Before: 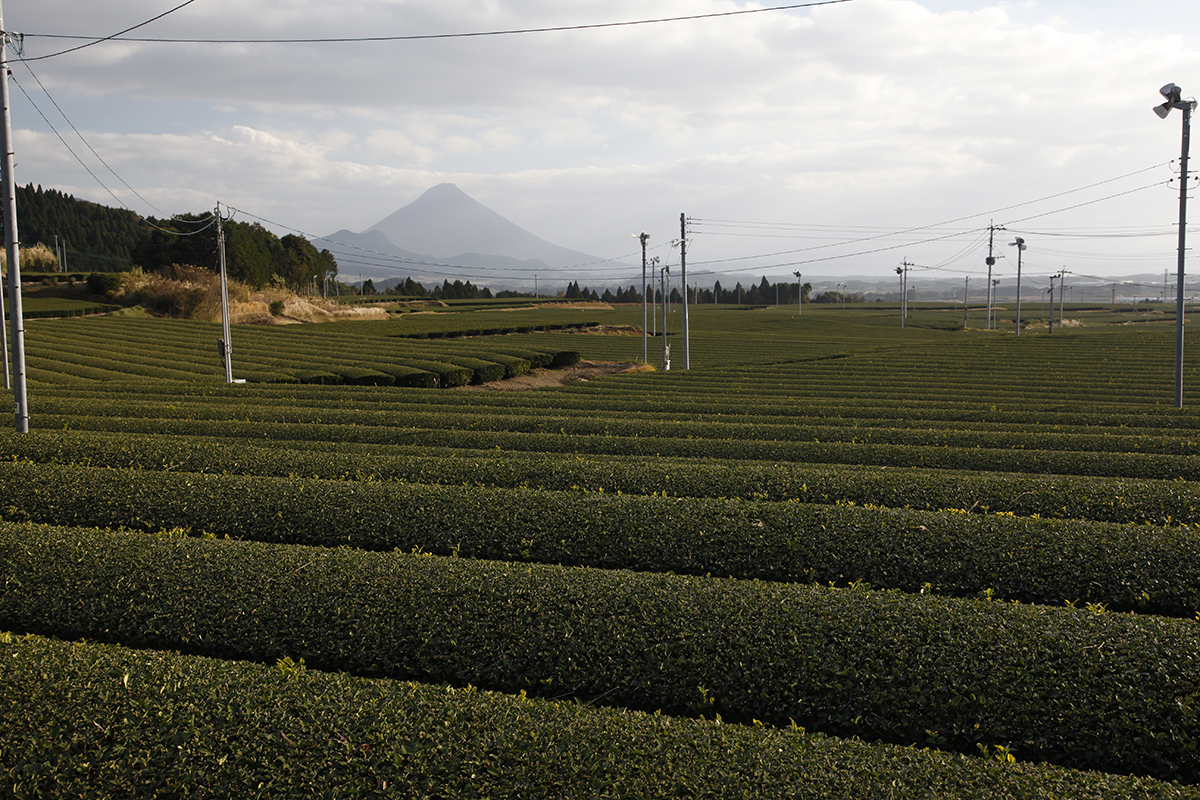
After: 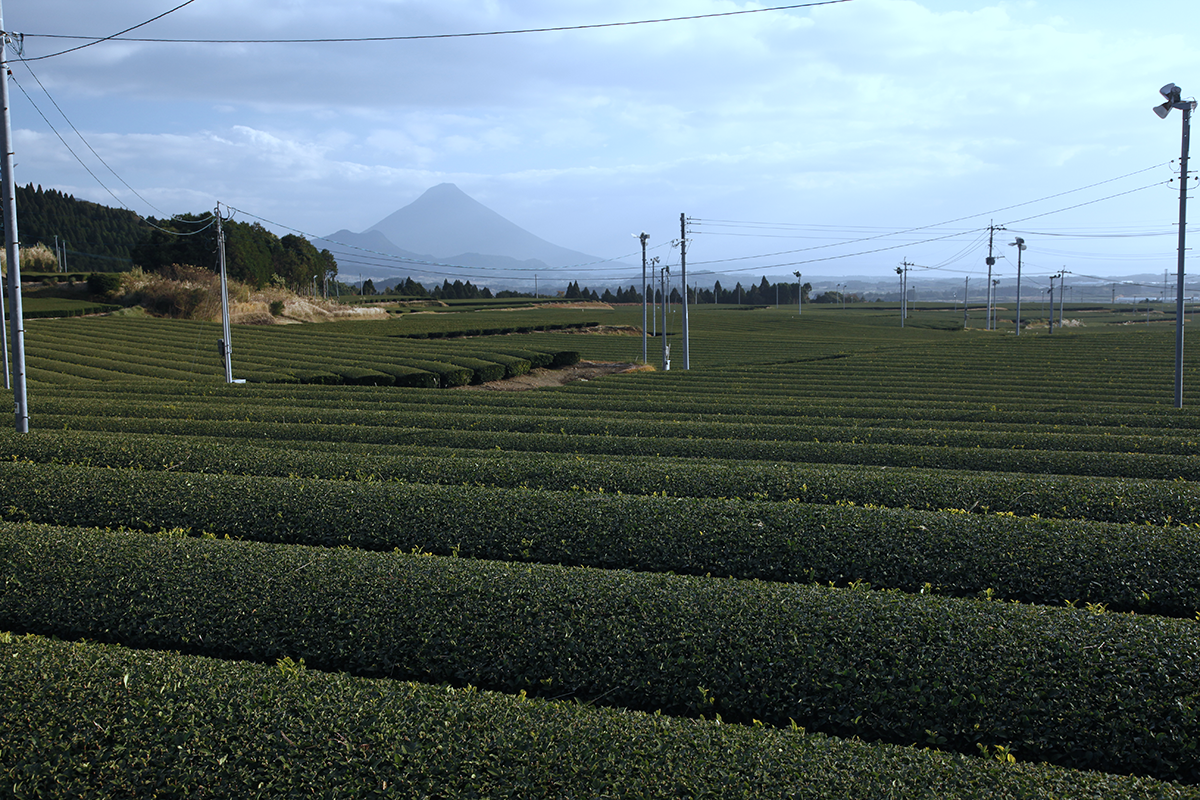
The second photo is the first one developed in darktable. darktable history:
color calibration: gray › normalize channels true, illuminant custom, x 0.389, y 0.387, temperature 3842.38 K, gamut compression 0.018
